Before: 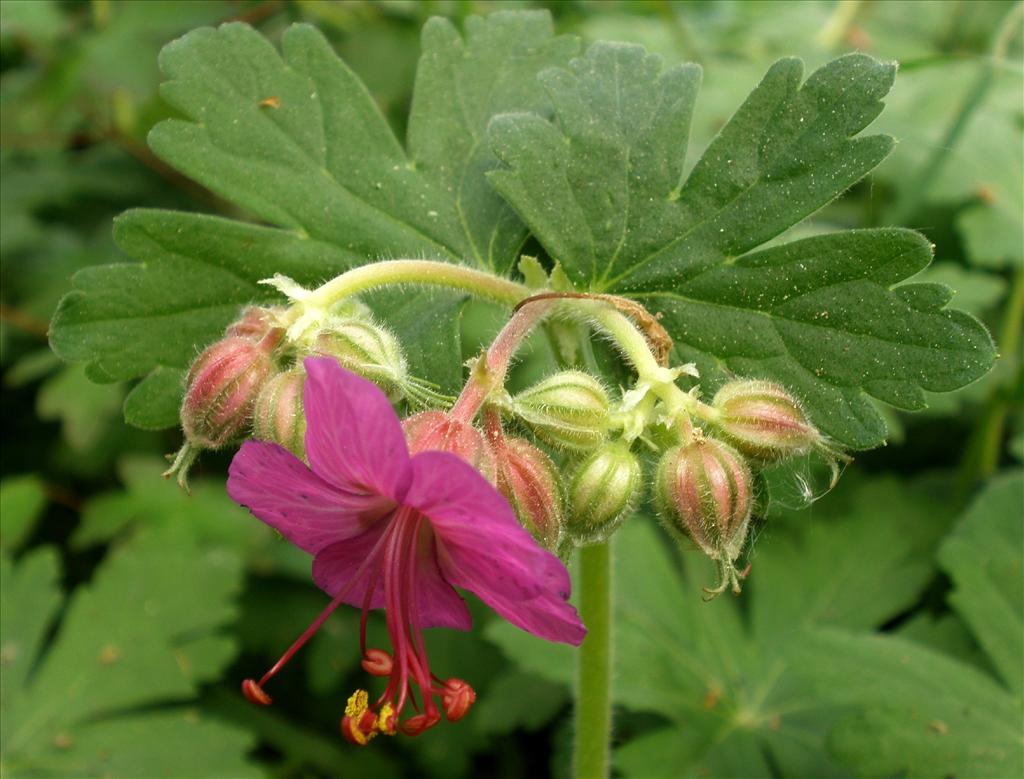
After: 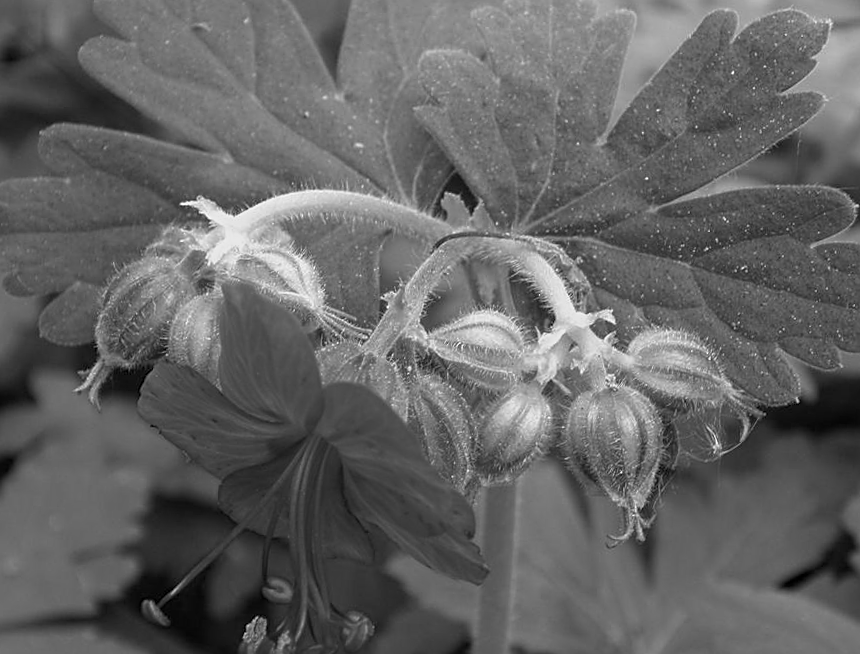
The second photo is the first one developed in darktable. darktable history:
sharpen: on, module defaults
crop and rotate: angle -3.27°, left 5.211%, top 5.211%, right 4.607%, bottom 4.607%
monochrome: a -11.7, b 1.62, size 0.5, highlights 0.38
local contrast: detail 110%
